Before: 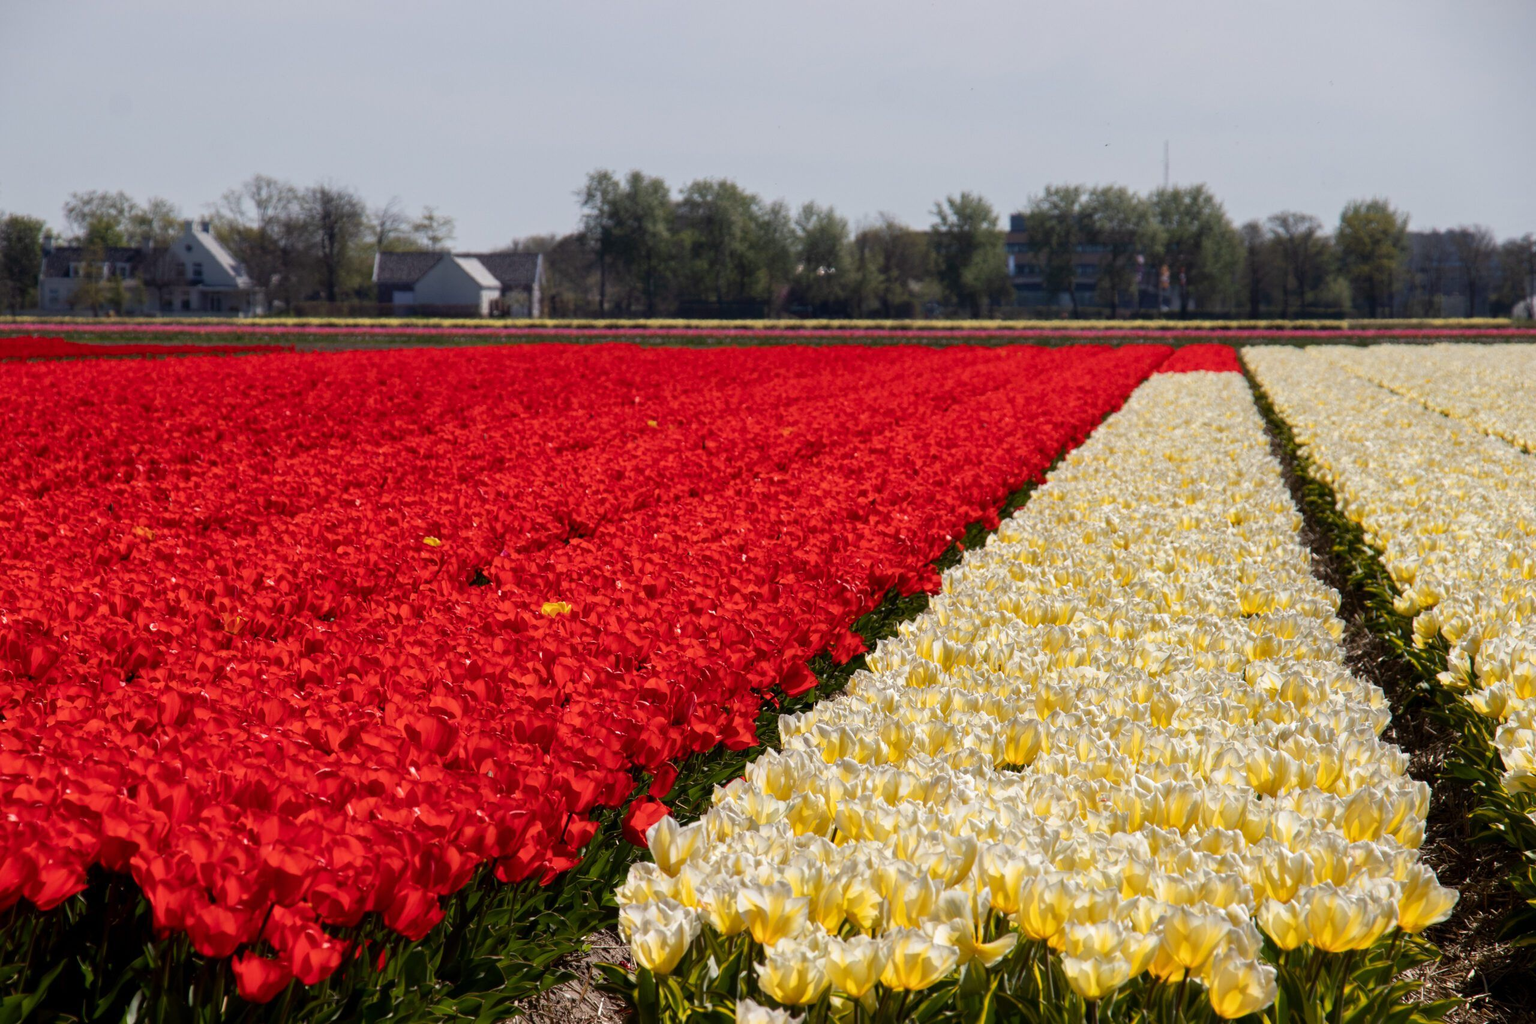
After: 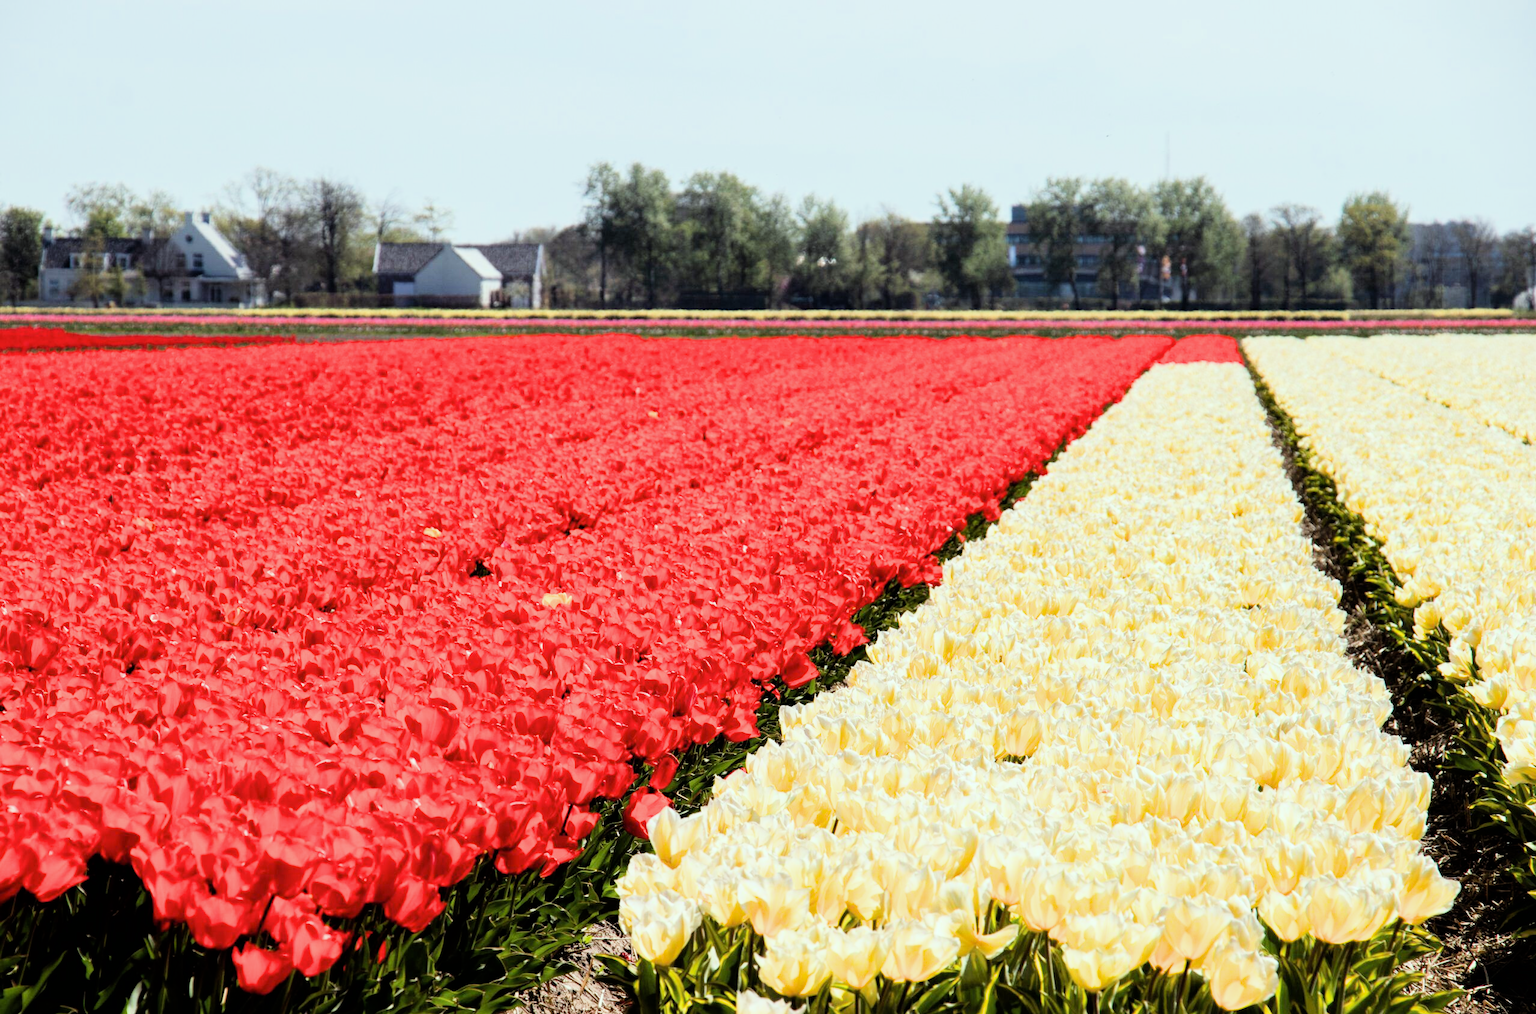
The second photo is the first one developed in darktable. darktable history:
crop: top 0.941%, right 0.061%
exposure: black level correction 0, exposure 1.458 EV, compensate highlight preservation false
filmic rgb: black relative exposure -7.49 EV, white relative exposure 4.99 EV, hardness 3.34, contrast 1.299
color correction: highlights a* -6.68, highlights b* 0.461
